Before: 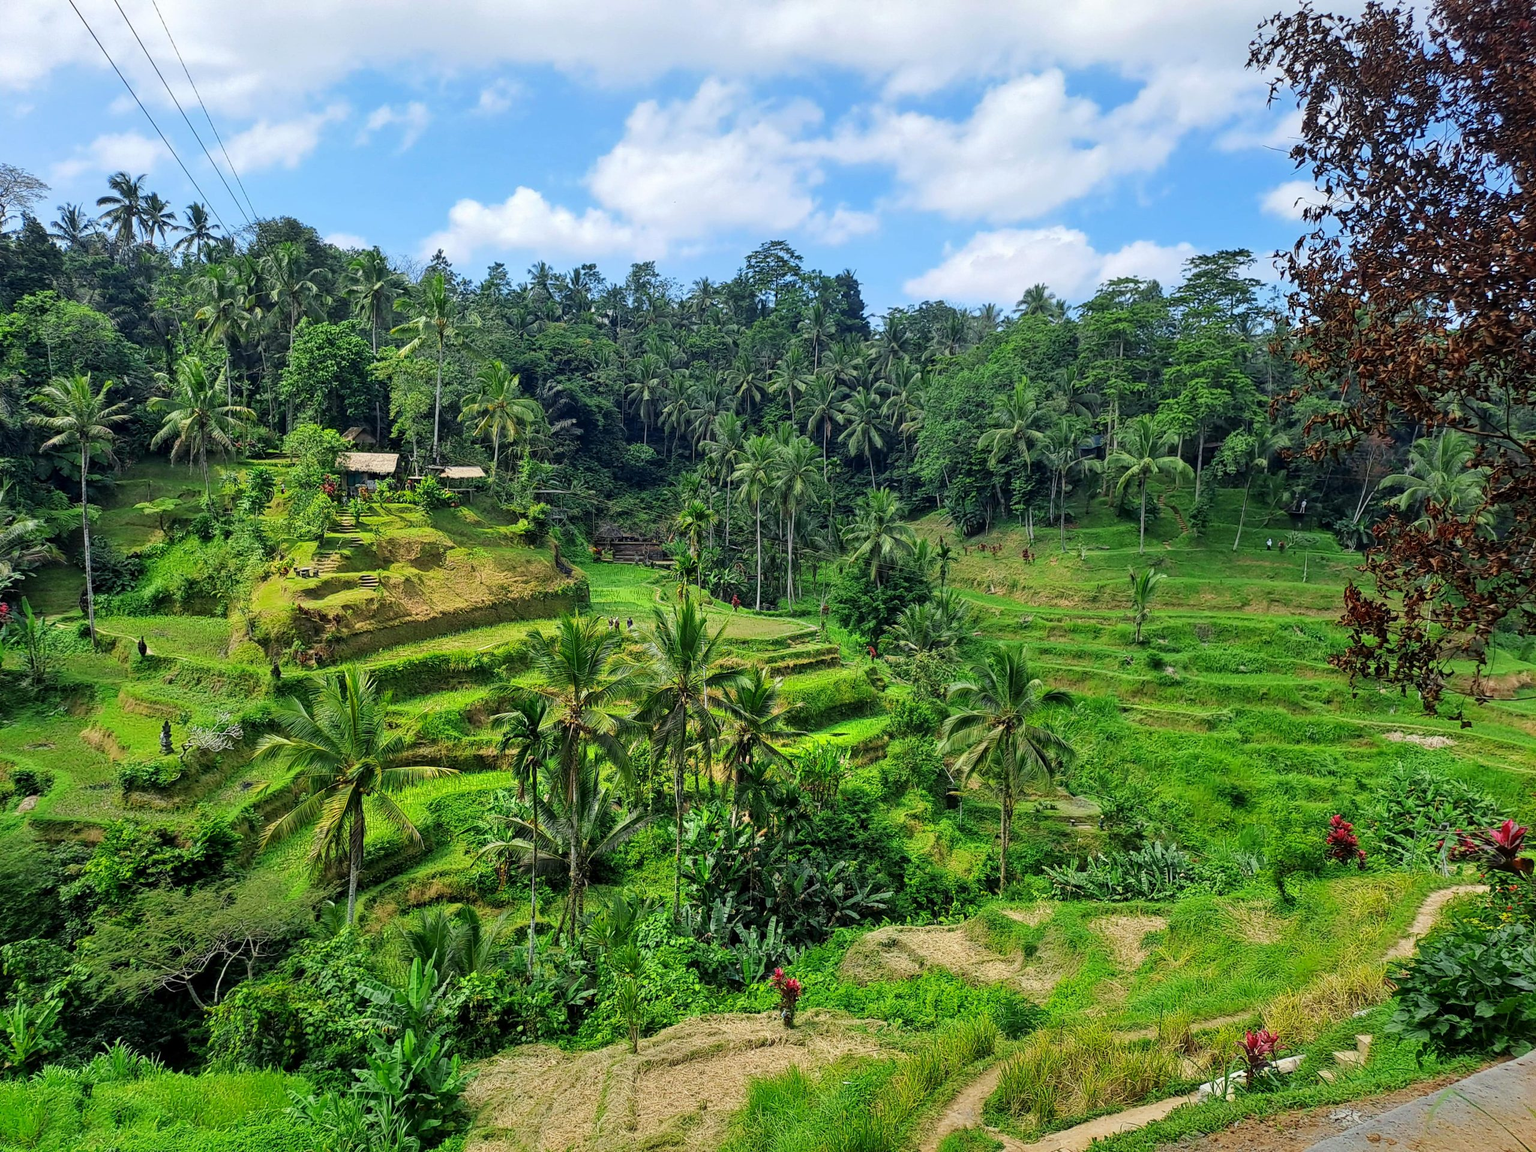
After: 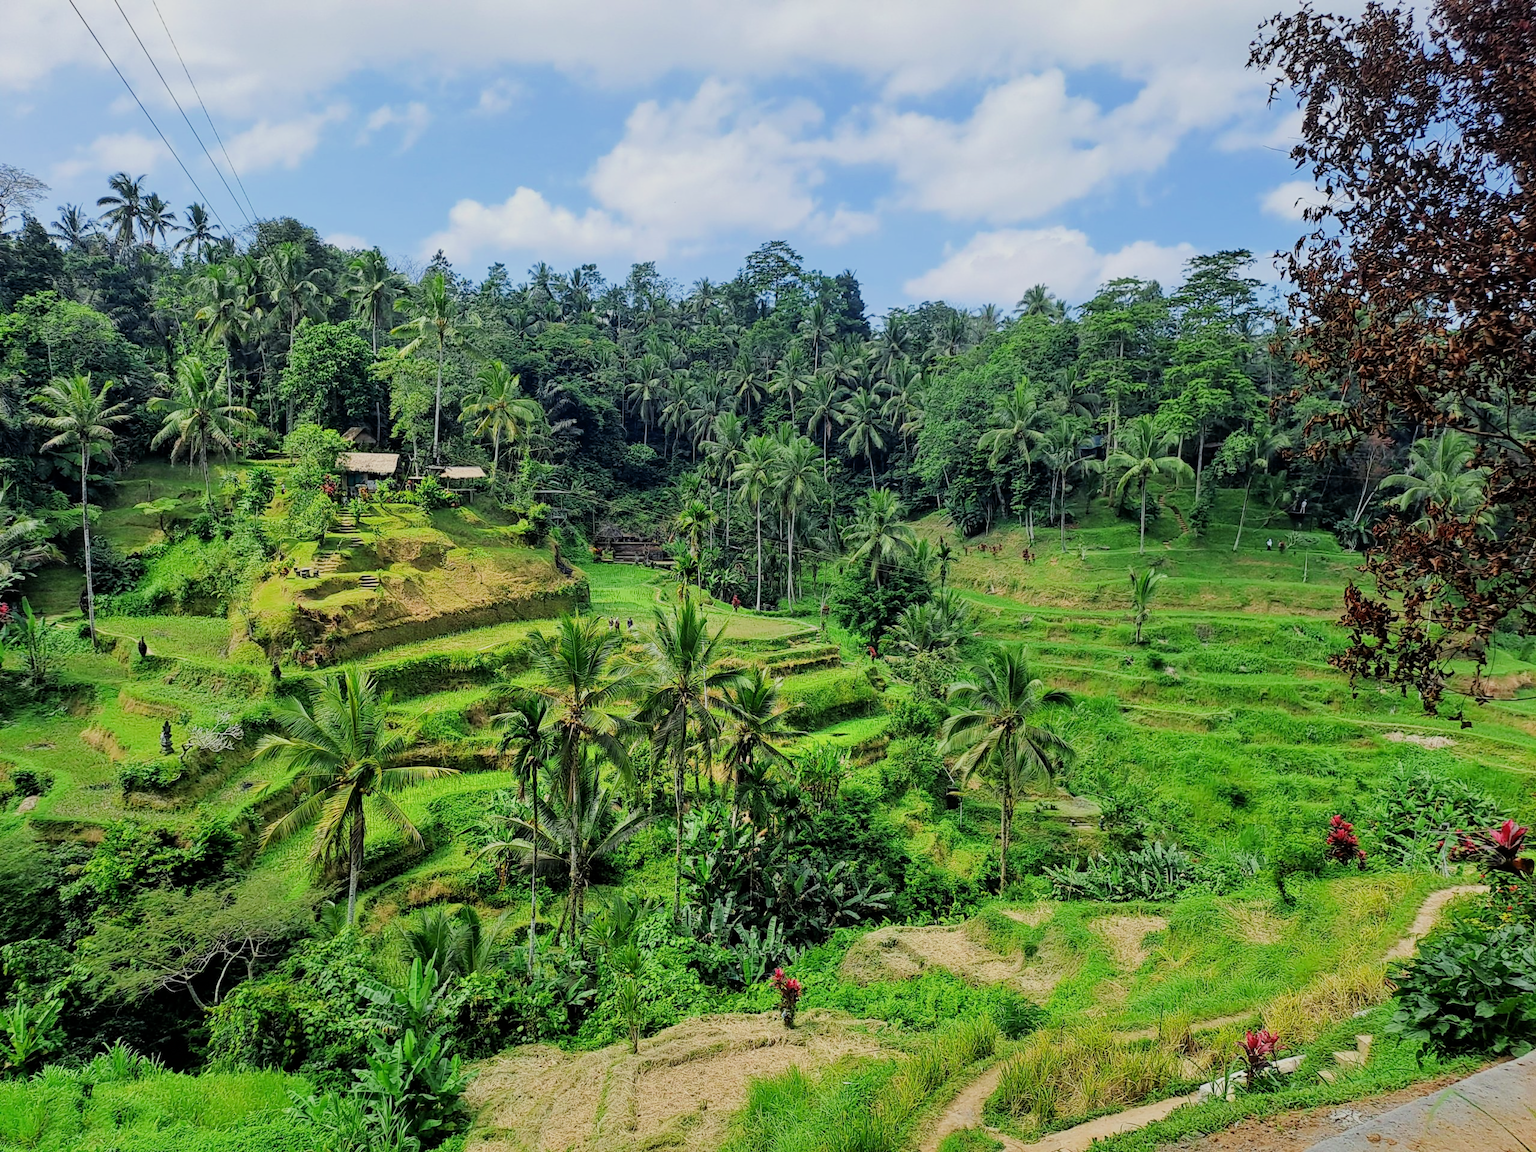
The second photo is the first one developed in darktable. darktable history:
filmic rgb: black relative exposure -7.65 EV, white relative exposure 4.56 EV, hardness 3.61
exposure: black level correction 0, exposure 0.3 EV, compensate highlight preservation false
